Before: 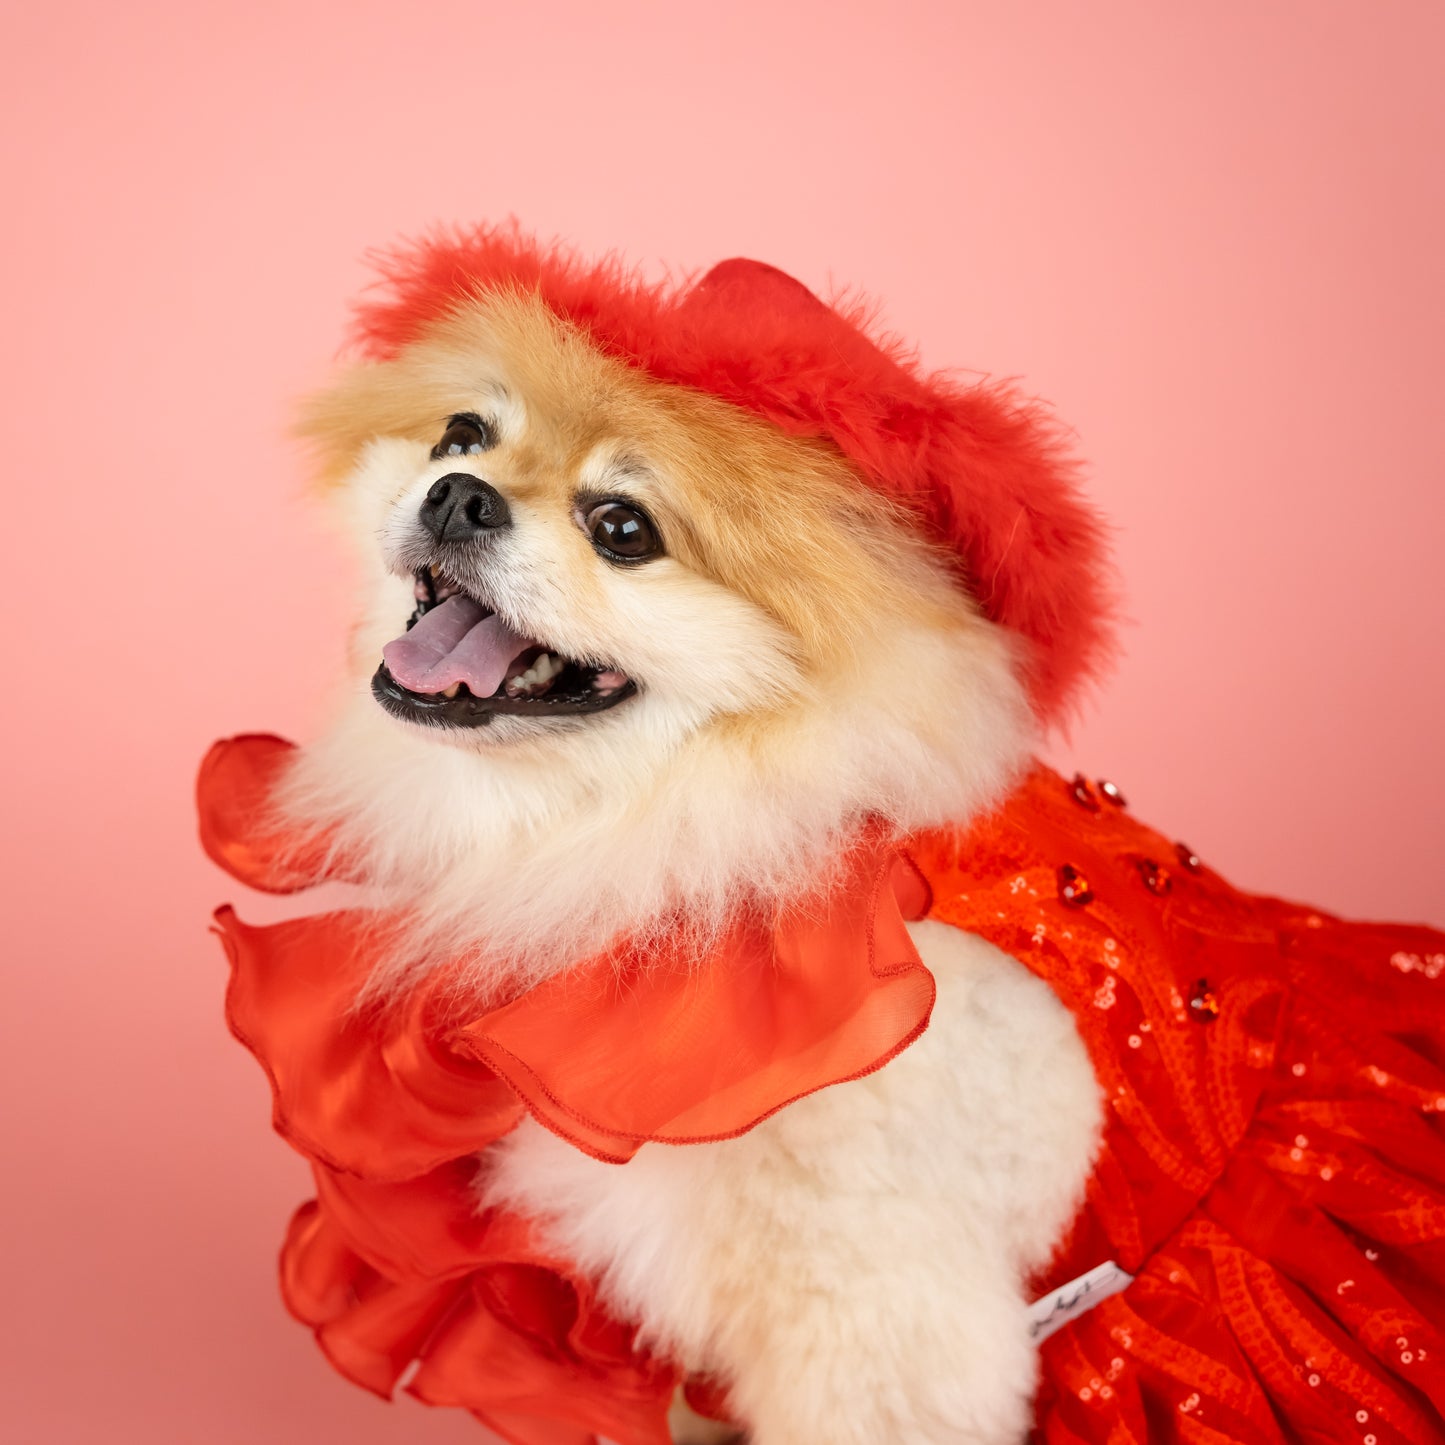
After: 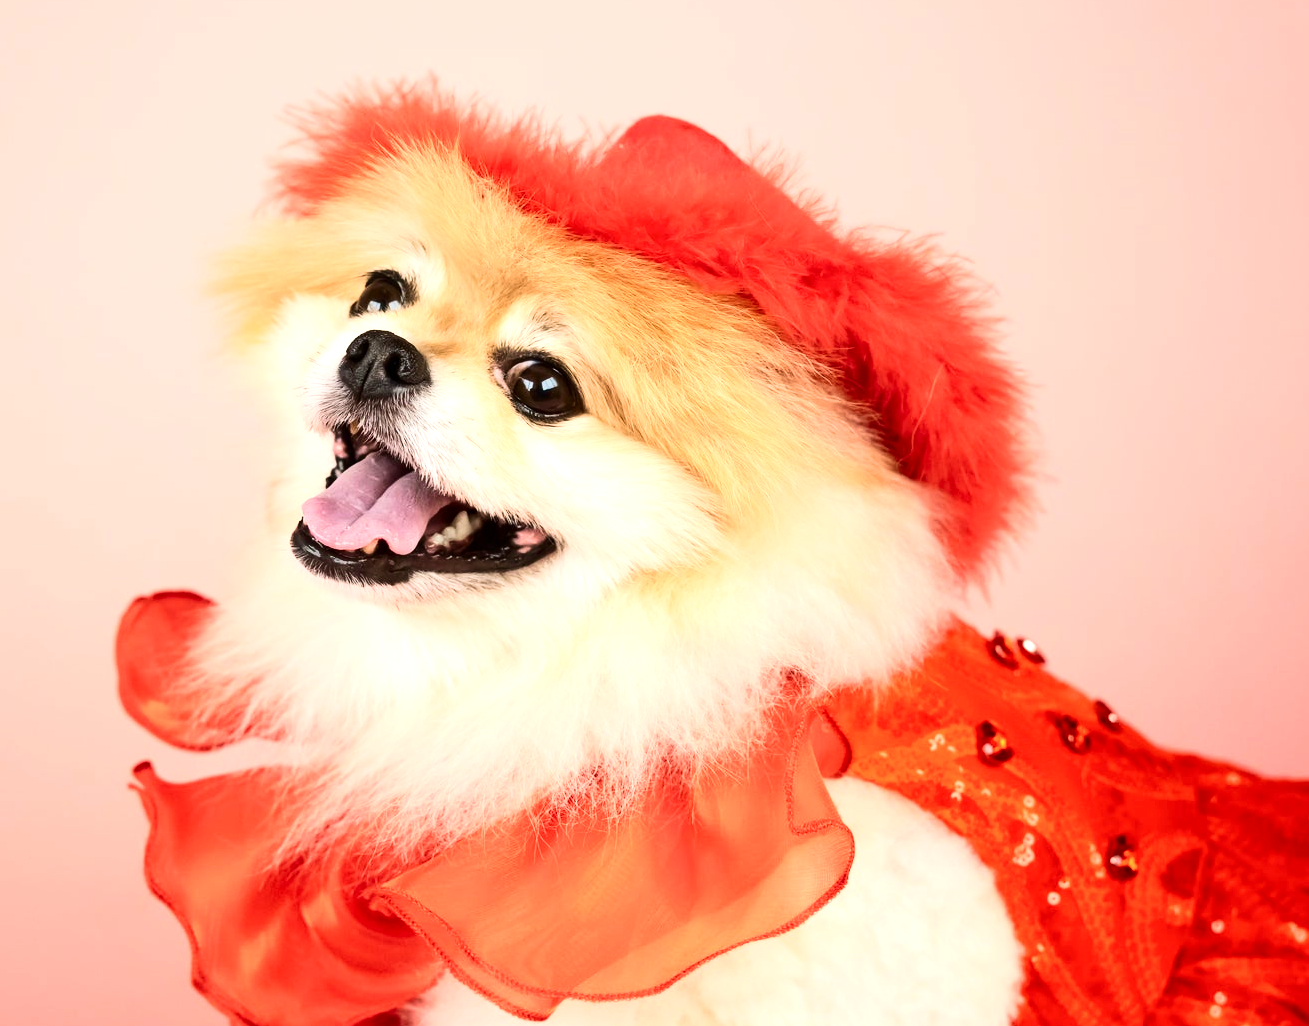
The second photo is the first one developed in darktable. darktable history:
contrast brightness saturation: contrast 0.278
velvia: strength 36.41%
crop: left 5.668%, top 9.947%, right 3.717%, bottom 18.985%
exposure: exposure 0.567 EV, compensate exposure bias true, compensate highlight preservation false
